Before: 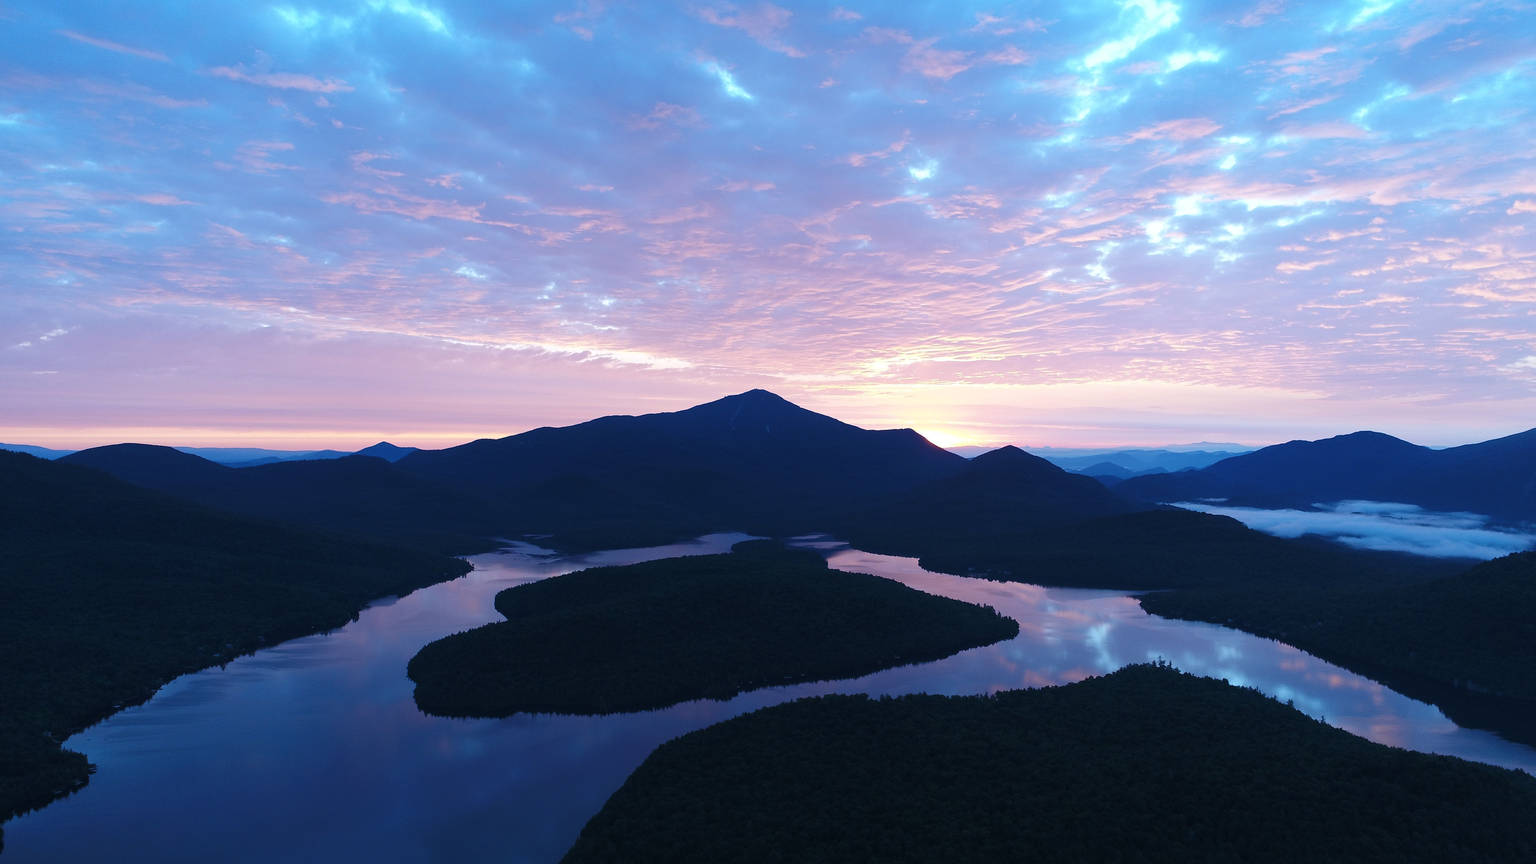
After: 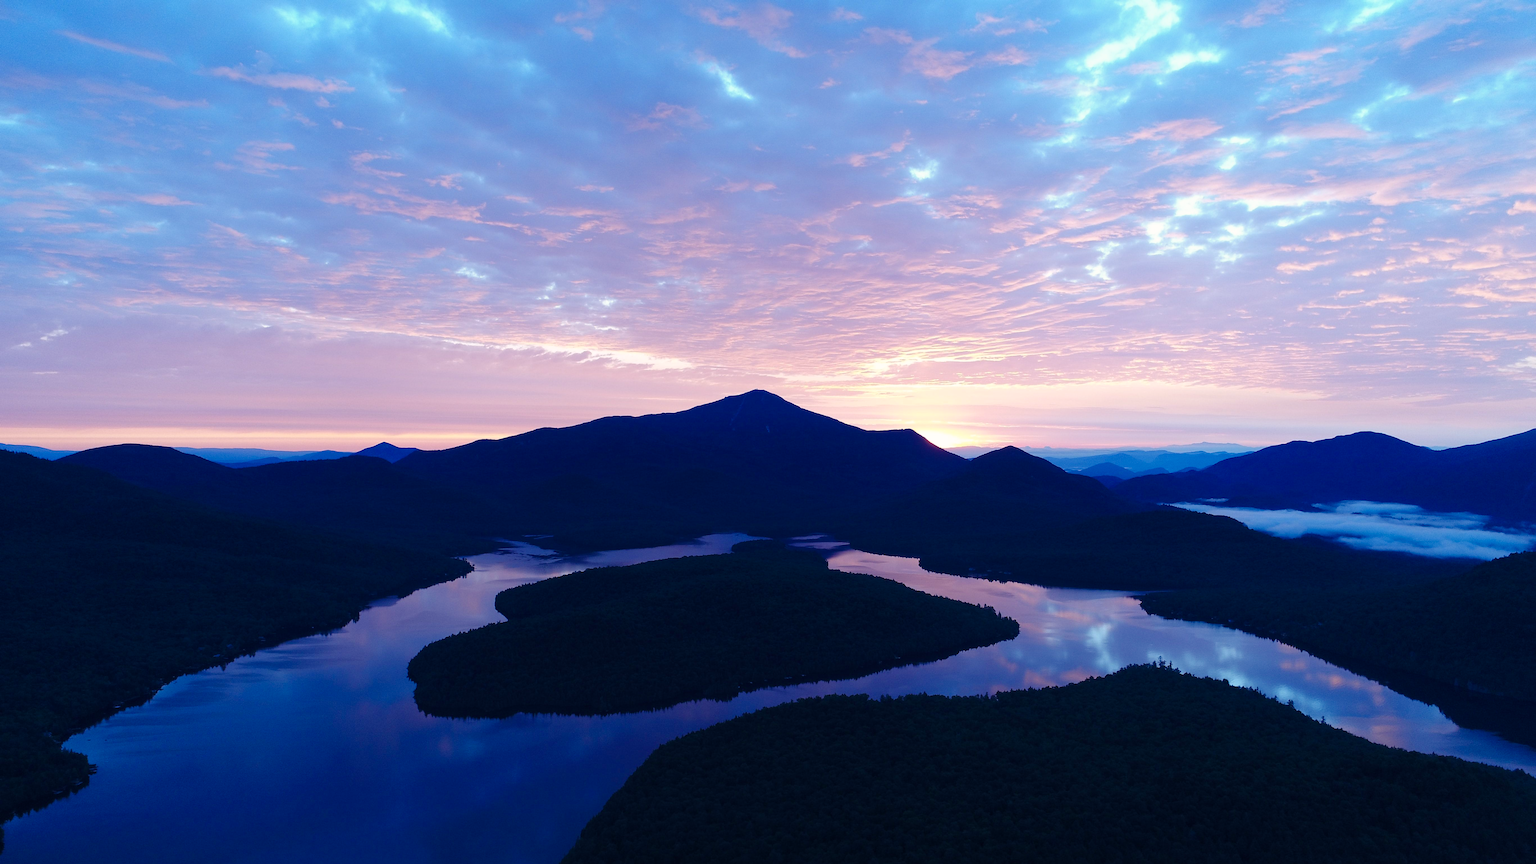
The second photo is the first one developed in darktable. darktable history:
color balance rgb: shadows lift › luminance -22.013%, shadows lift › chroma 6.546%, shadows lift › hue 268.34°, highlights gain › chroma 1.121%, highlights gain › hue 60.23°, perceptual saturation grading › global saturation 20%, perceptual saturation grading › highlights -25.156%, perceptual saturation grading › shadows 25.273%
